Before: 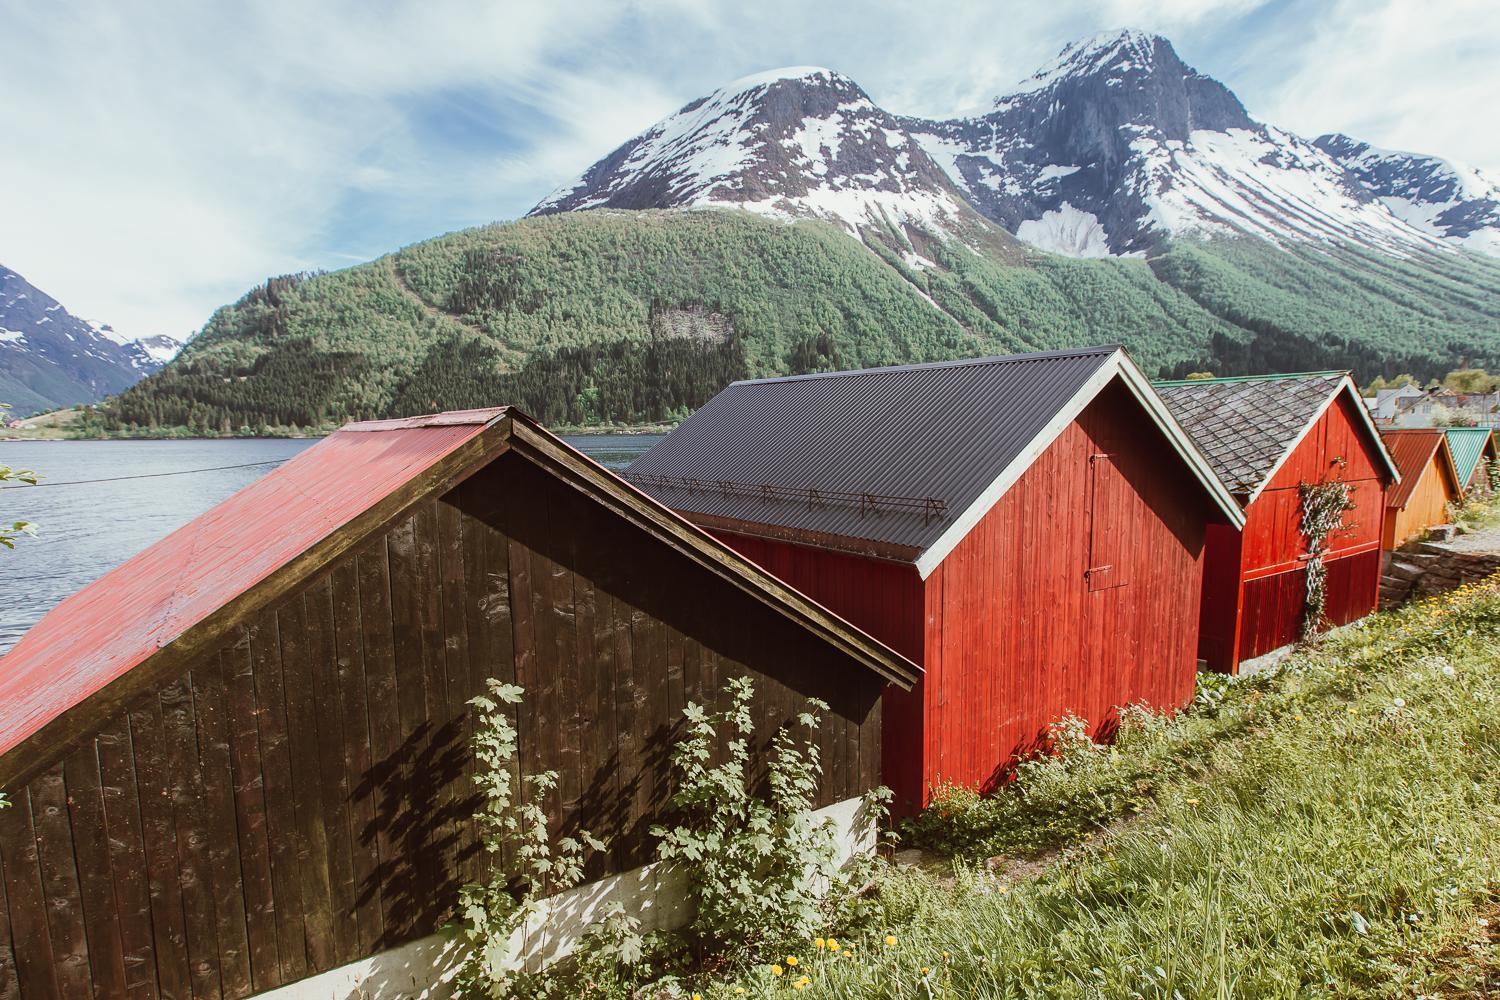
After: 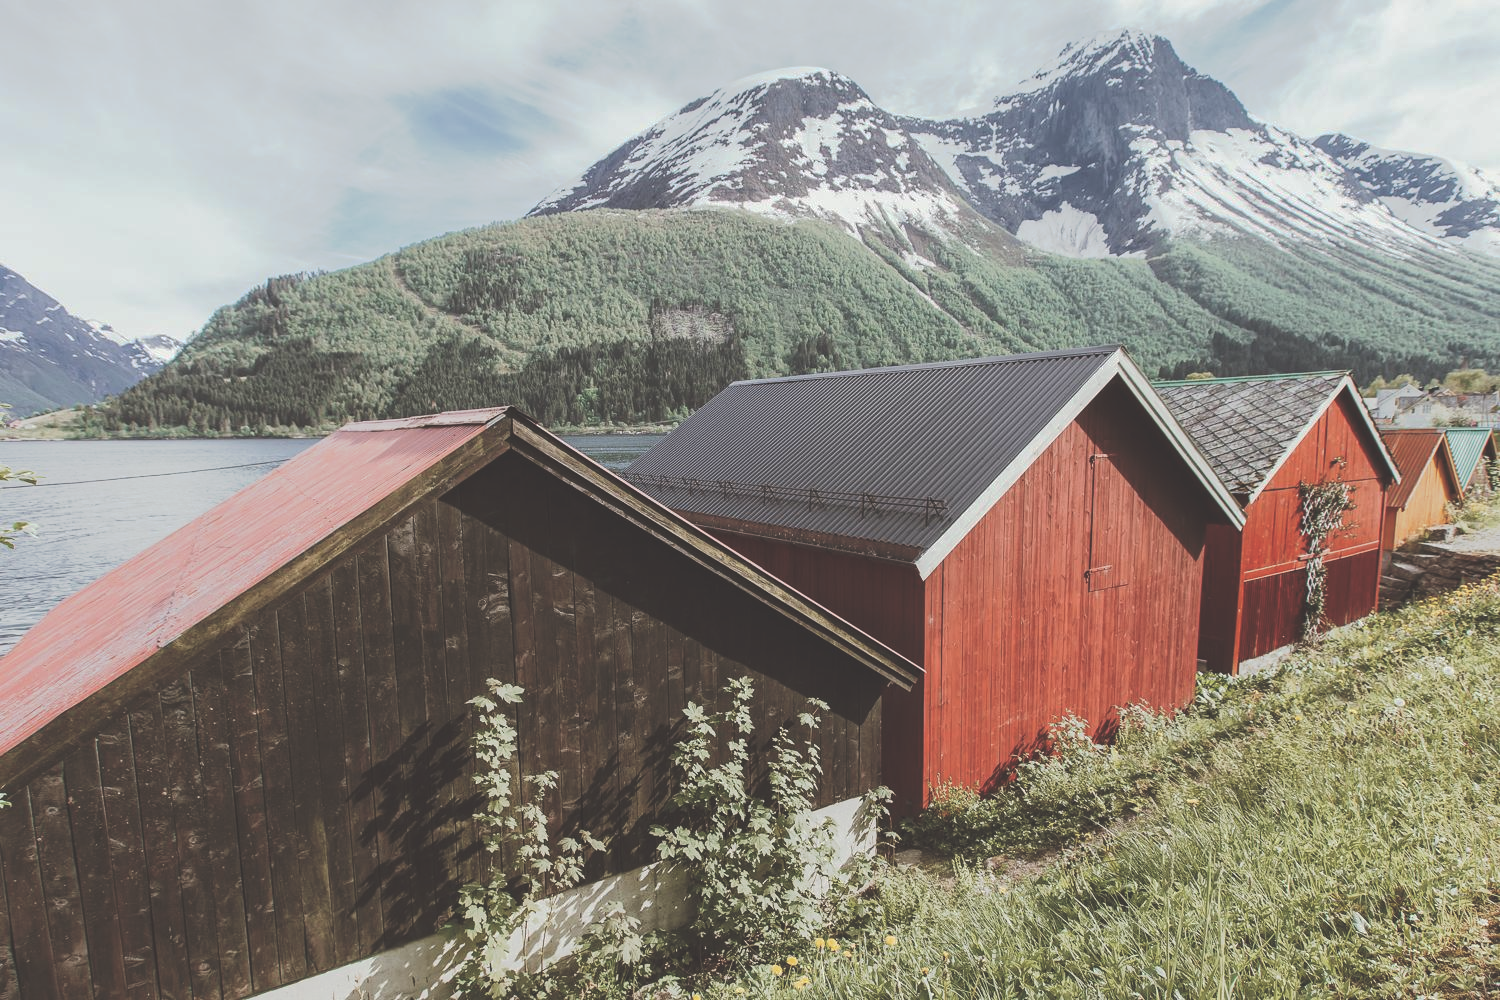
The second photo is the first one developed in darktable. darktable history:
levels: levels [0.116, 0.574, 1]
color balance: lift [1.007, 1, 1, 1], gamma [1.097, 1, 1, 1]
tone curve: curves: ch0 [(0, 0) (0.003, 0.298) (0.011, 0.298) (0.025, 0.298) (0.044, 0.3) (0.069, 0.302) (0.1, 0.312) (0.136, 0.329) (0.177, 0.354) (0.224, 0.376) (0.277, 0.408) (0.335, 0.453) (0.399, 0.503) (0.468, 0.562) (0.543, 0.623) (0.623, 0.686) (0.709, 0.754) (0.801, 0.825) (0.898, 0.873) (1, 1)], preserve colors none
